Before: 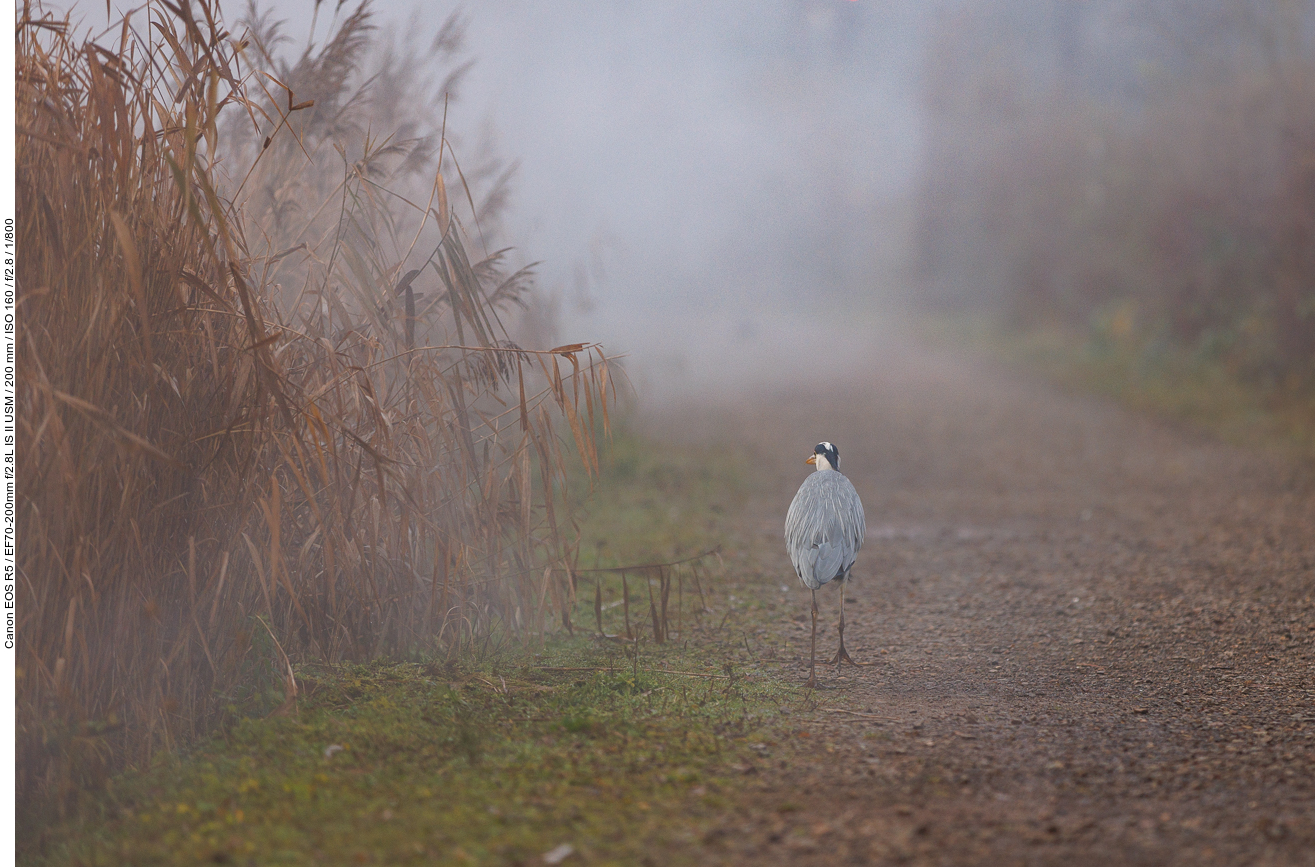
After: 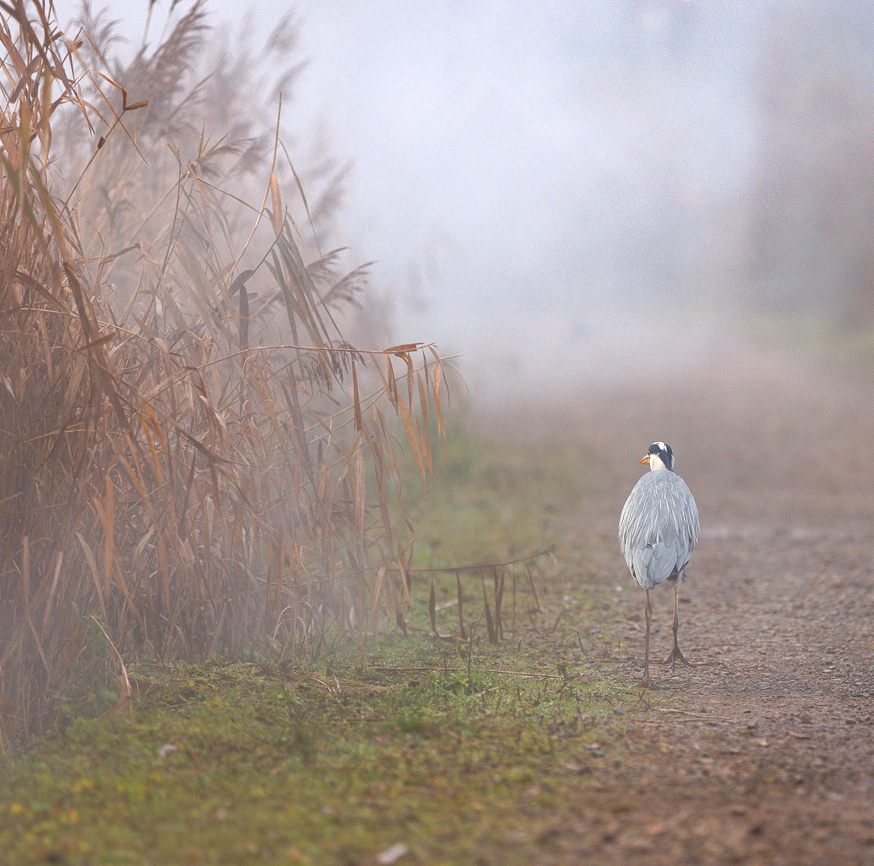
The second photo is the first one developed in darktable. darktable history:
crop and rotate: left 12.632%, right 20.843%
exposure: black level correction 0, exposure 0.698 EV, compensate highlight preservation false
